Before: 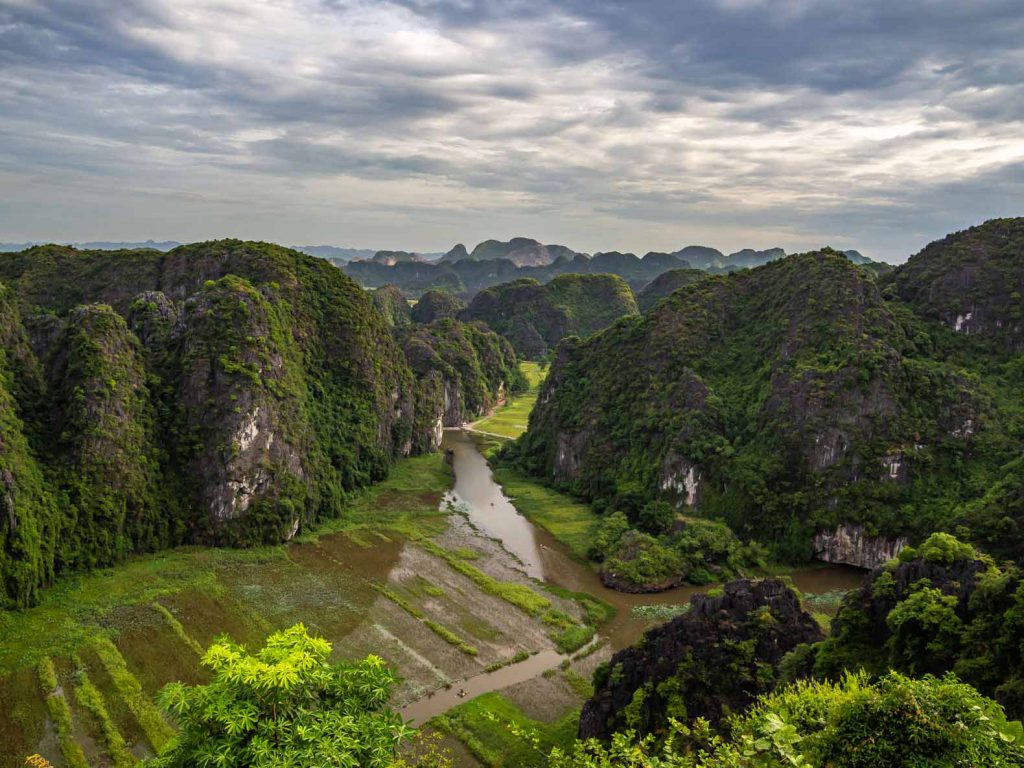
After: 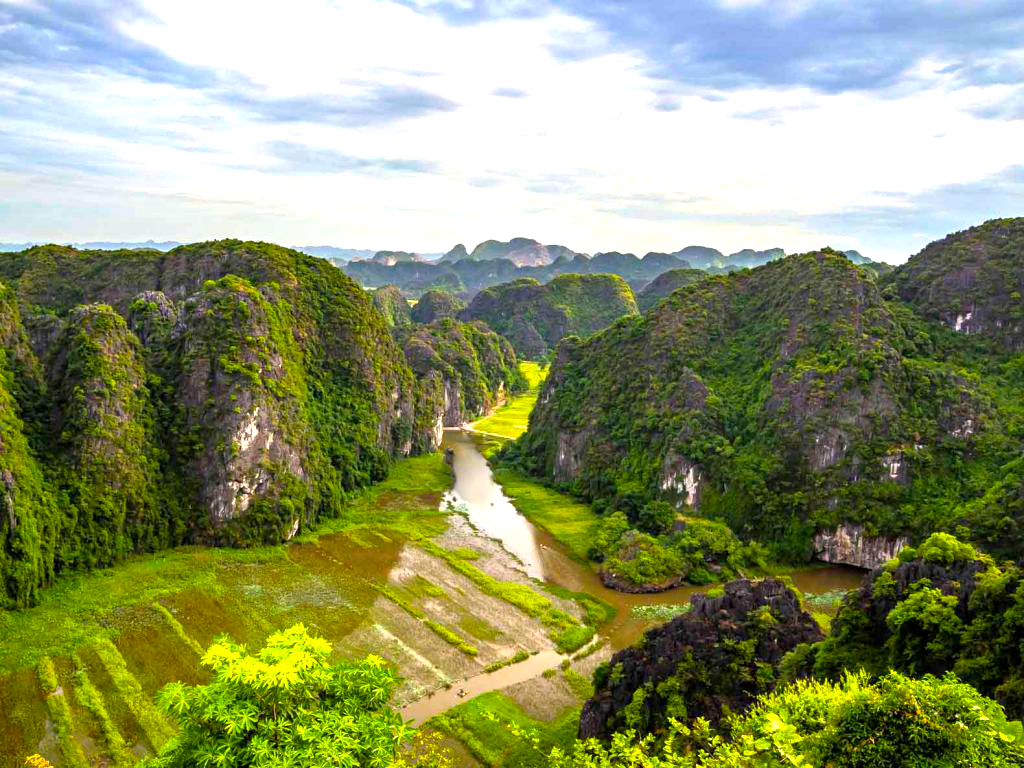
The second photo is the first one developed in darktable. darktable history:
exposure: black level correction 0.001, exposure 1.3 EV, compensate highlight preservation false
color balance rgb: perceptual saturation grading › global saturation 40%, global vibrance 15%
tone equalizer: on, module defaults
